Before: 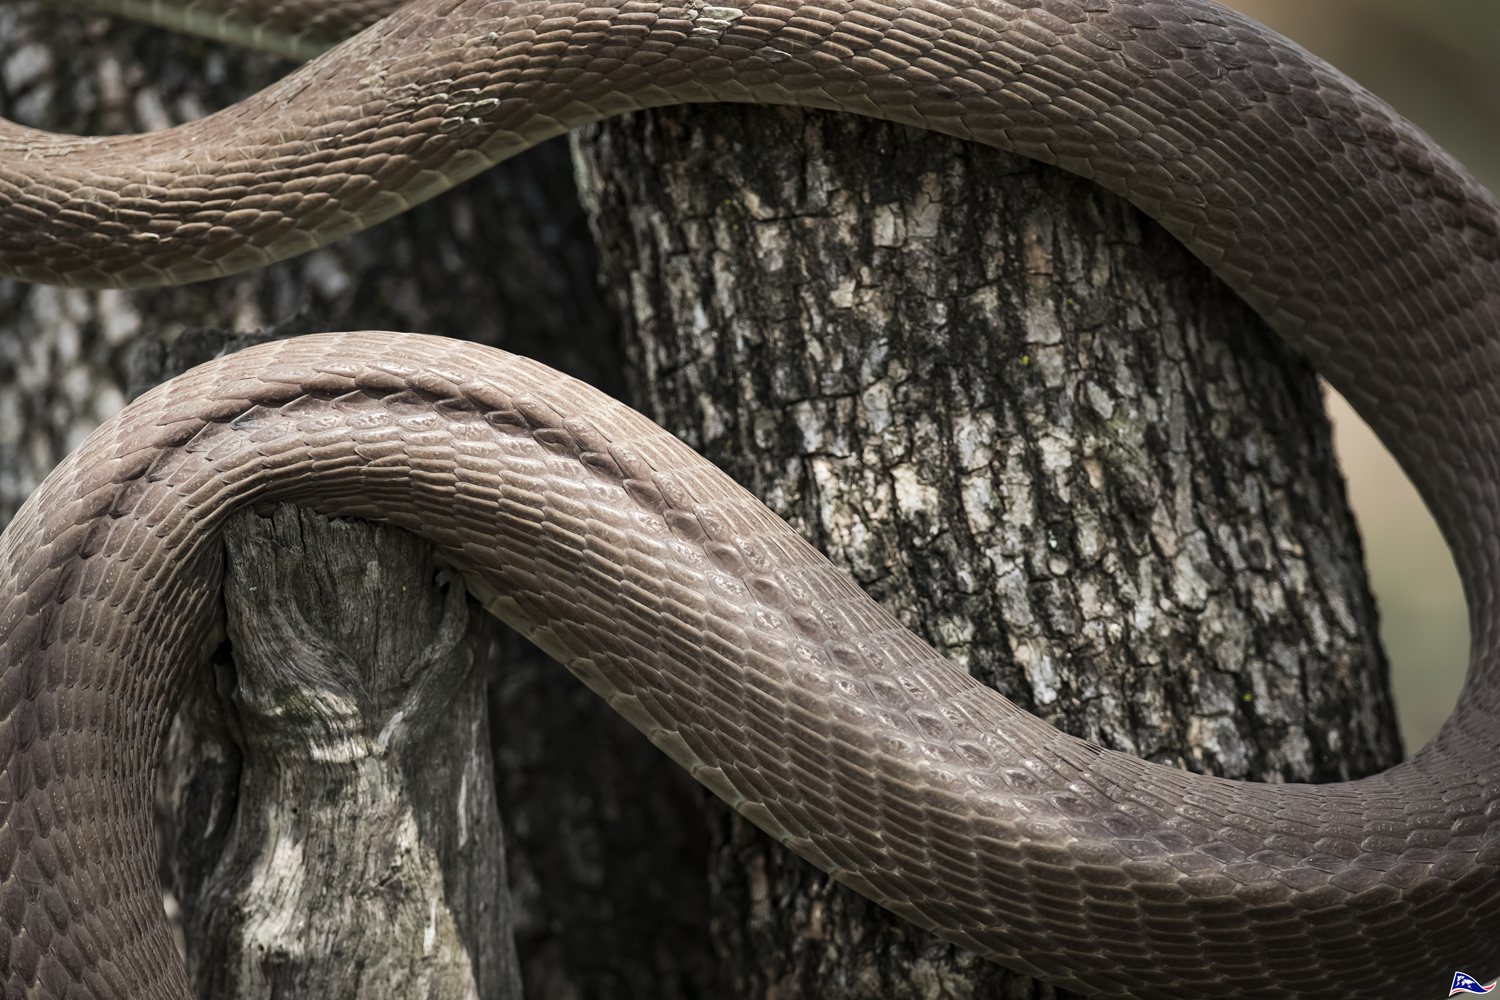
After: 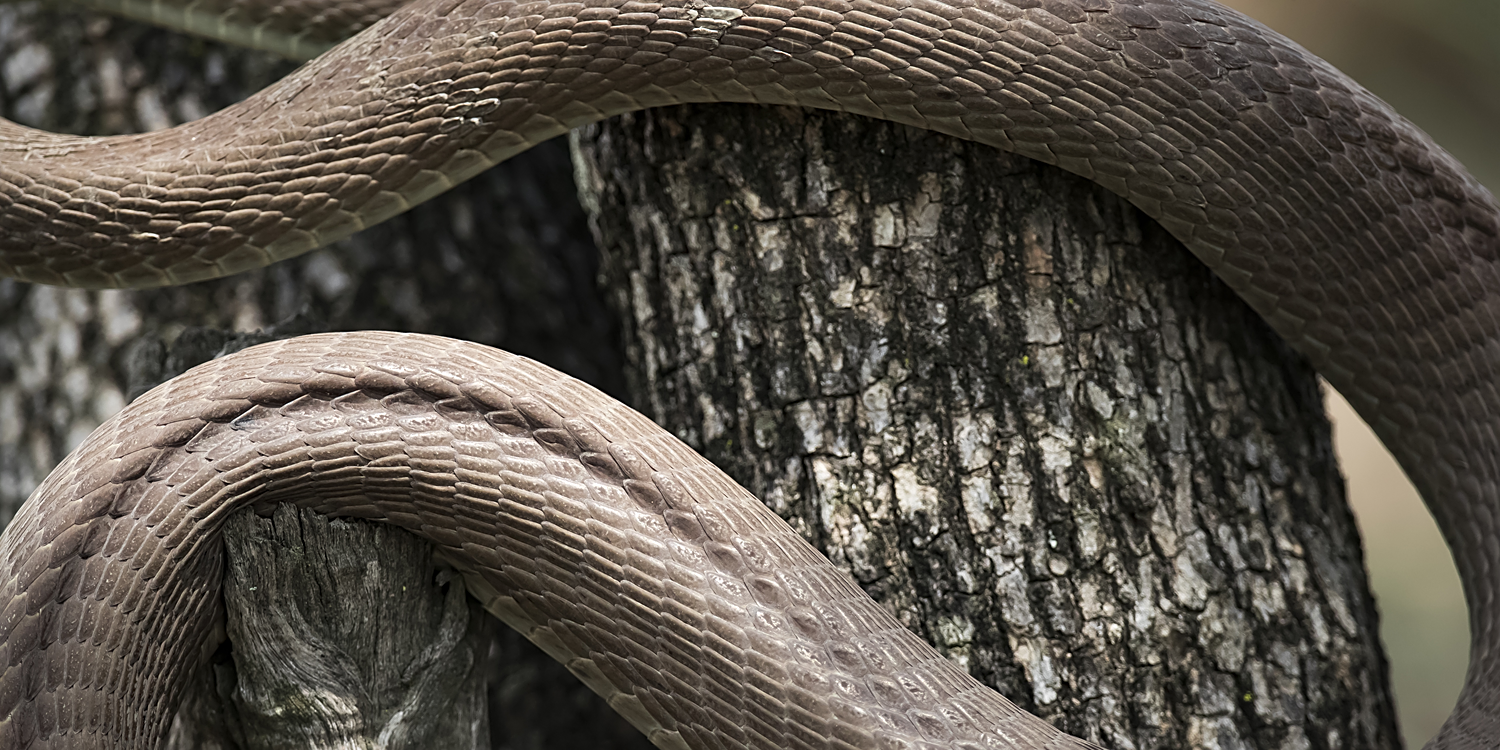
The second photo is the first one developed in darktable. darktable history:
crop: bottom 24.988%
sharpen: on, module defaults
